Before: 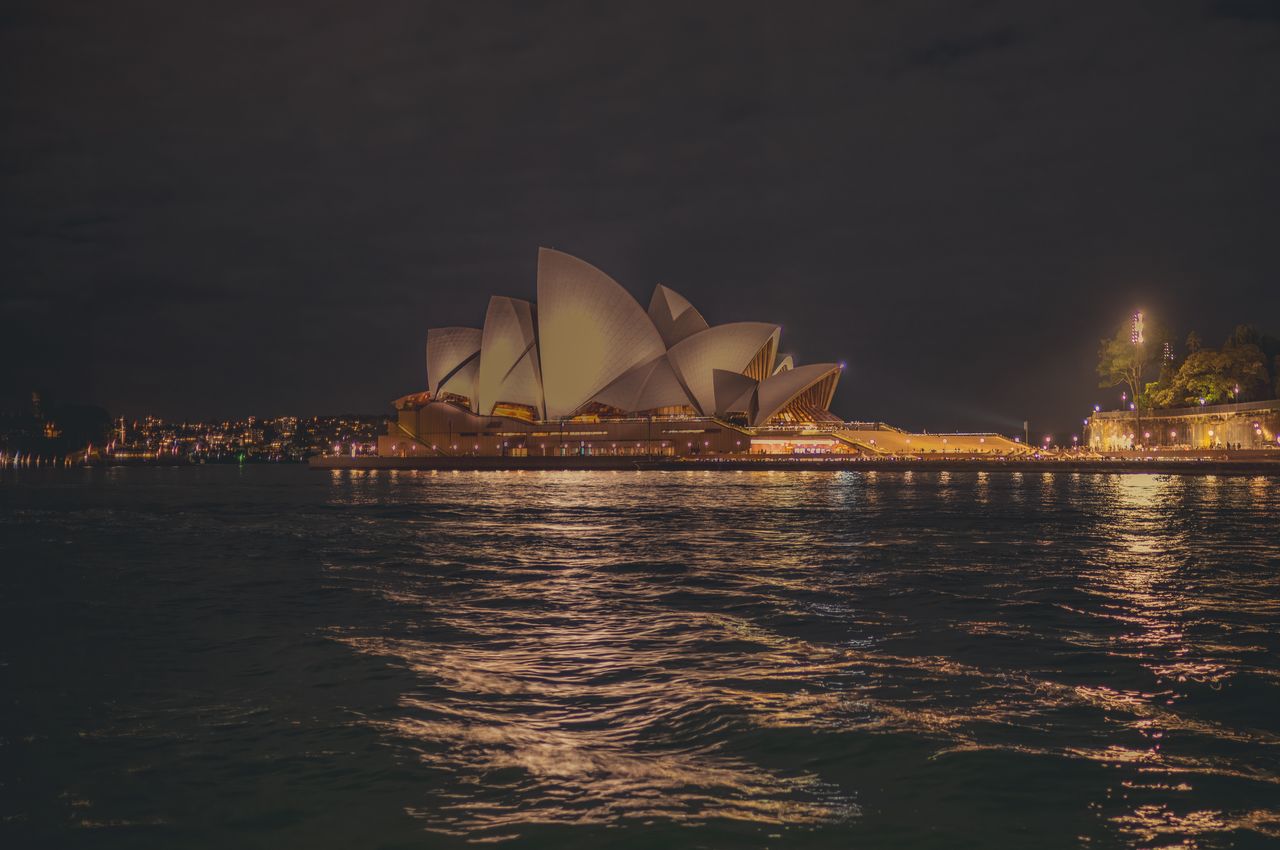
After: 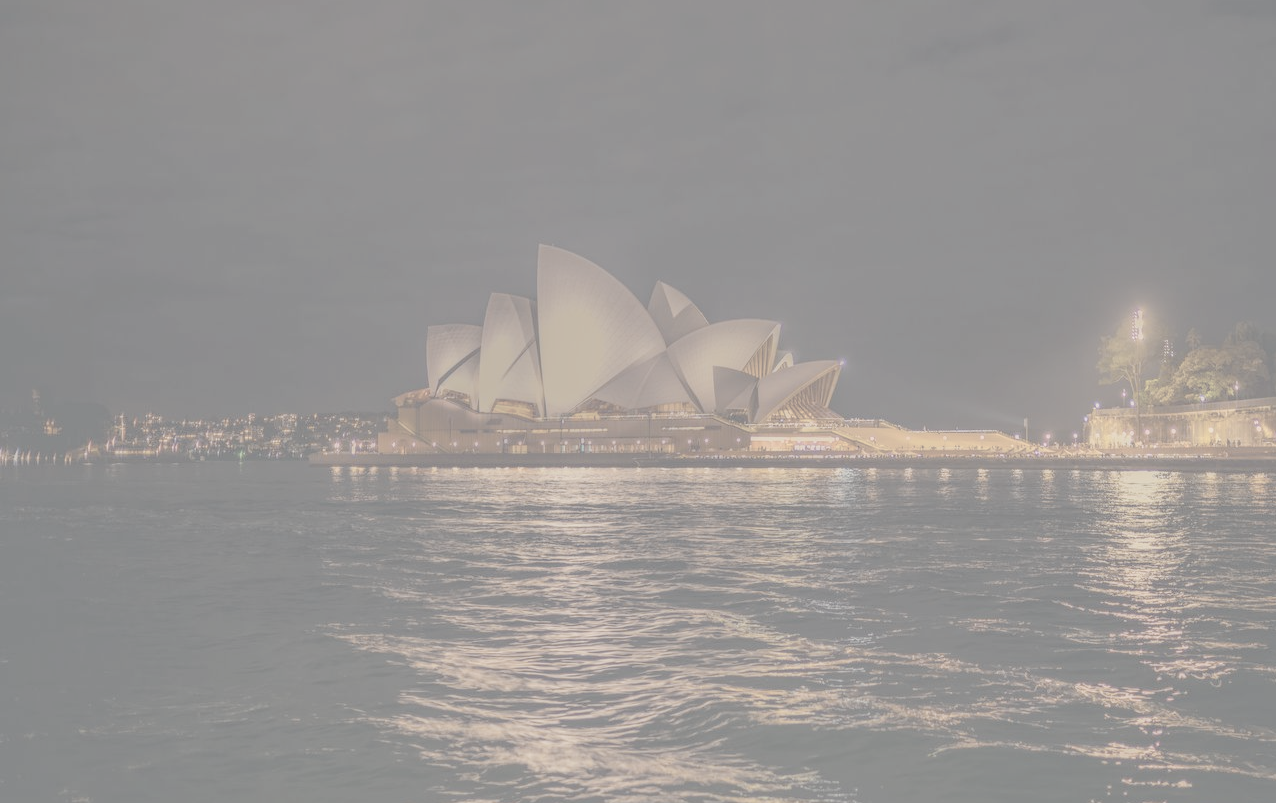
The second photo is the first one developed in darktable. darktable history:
contrast brightness saturation: contrast -0.32, brightness 0.75, saturation -0.78
crop: top 0.448%, right 0.264%, bottom 5.045%
color balance rgb: linear chroma grading › global chroma 15%, perceptual saturation grading › global saturation 30%
